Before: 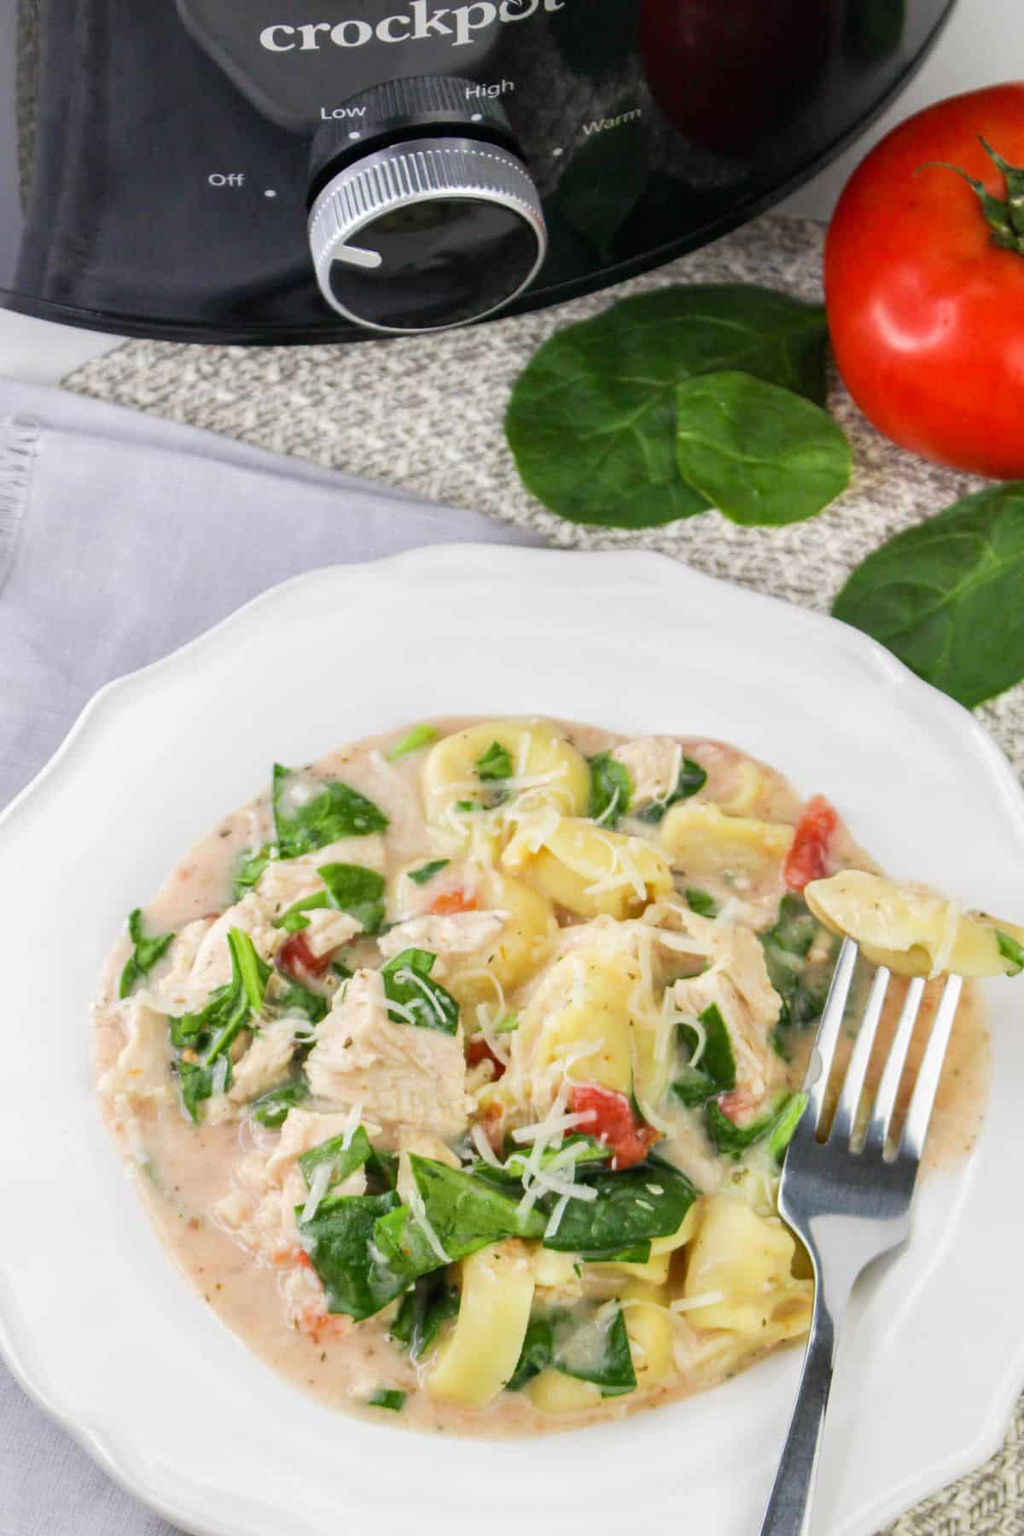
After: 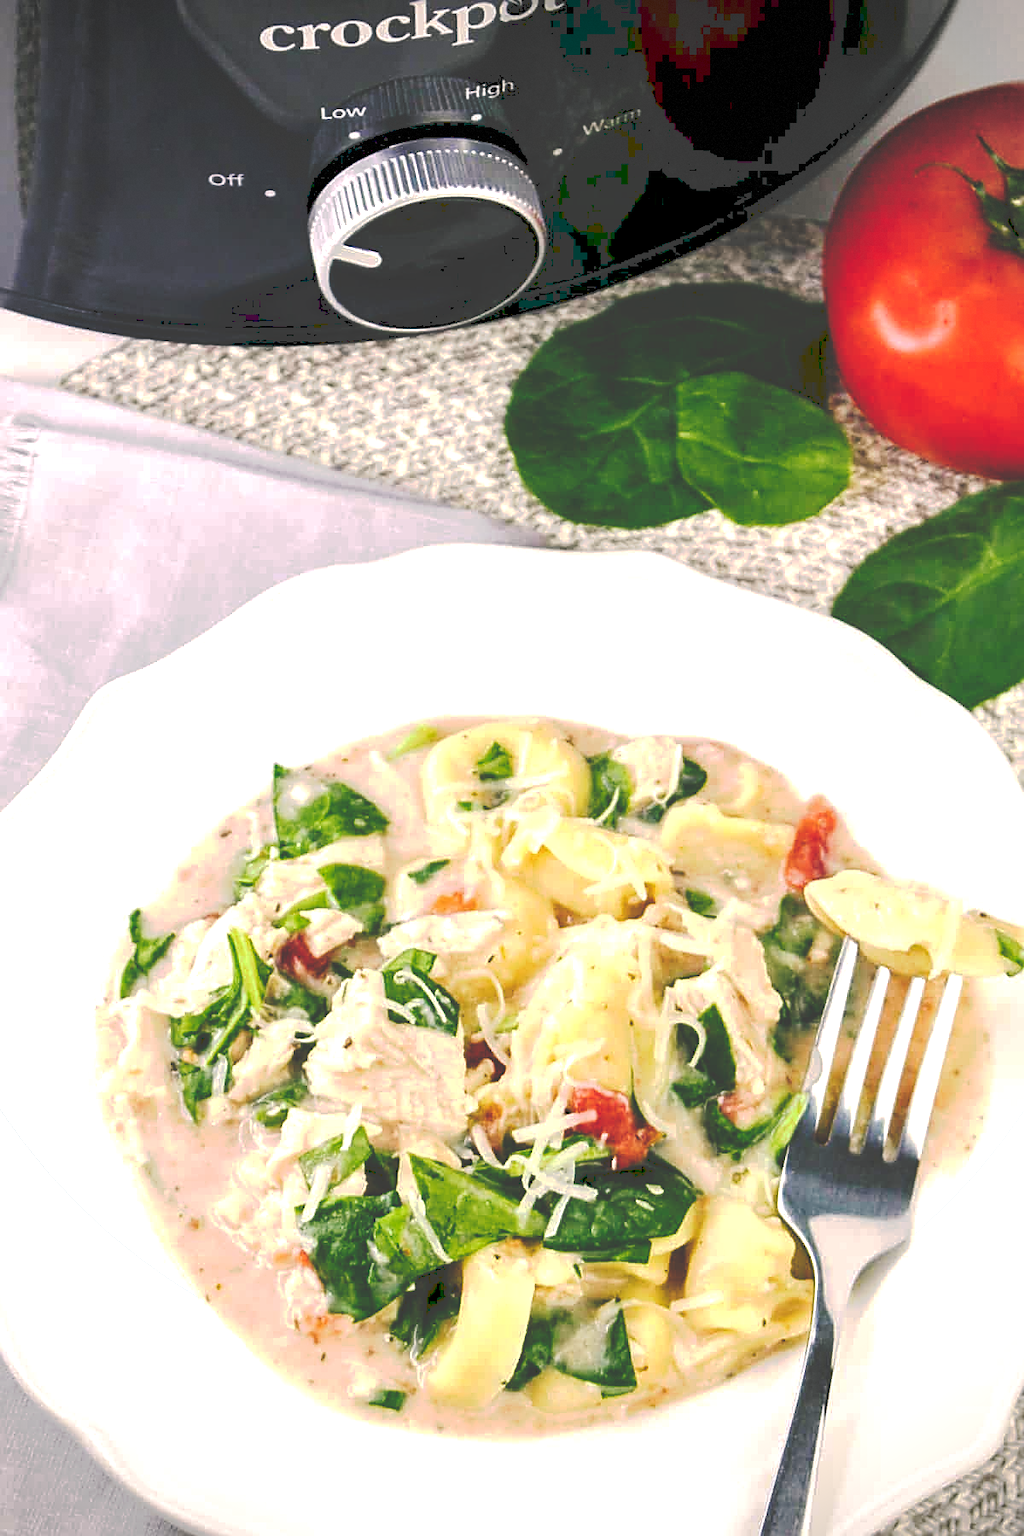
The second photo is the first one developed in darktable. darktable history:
tone curve: curves: ch0 [(0, 0) (0.003, 0.241) (0.011, 0.241) (0.025, 0.242) (0.044, 0.246) (0.069, 0.25) (0.1, 0.251) (0.136, 0.256) (0.177, 0.275) (0.224, 0.293) (0.277, 0.326) (0.335, 0.38) (0.399, 0.449) (0.468, 0.525) (0.543, 0.606) (0.623, 0.683) (0.709, 0.751) (0.801, 0.824) (0.898, 0.871) (1, 1)], preserve colors none
vignetting: dithering 8-bit output, unbound false
color balance rgb: shadows lift › chroma 2%, shadows lift › hue 185.64°, power › luminance 1.48%, highlights gain › chroma 3%, highlights gain › hue 54.51°, global offset › luminance -0.4%, perceptual saturation grading › highlights -18.47%, perceptual saturation grading › mid-tones 6.62%, perceptual saturation grading › shadows 28.22%, perceptual brilliance grading › highlights 15.68%, perceptual brilliance grading › shadows -14.29%, global vibrance 25.96%, contrast 6.45%
sharpen: amount 0.75
